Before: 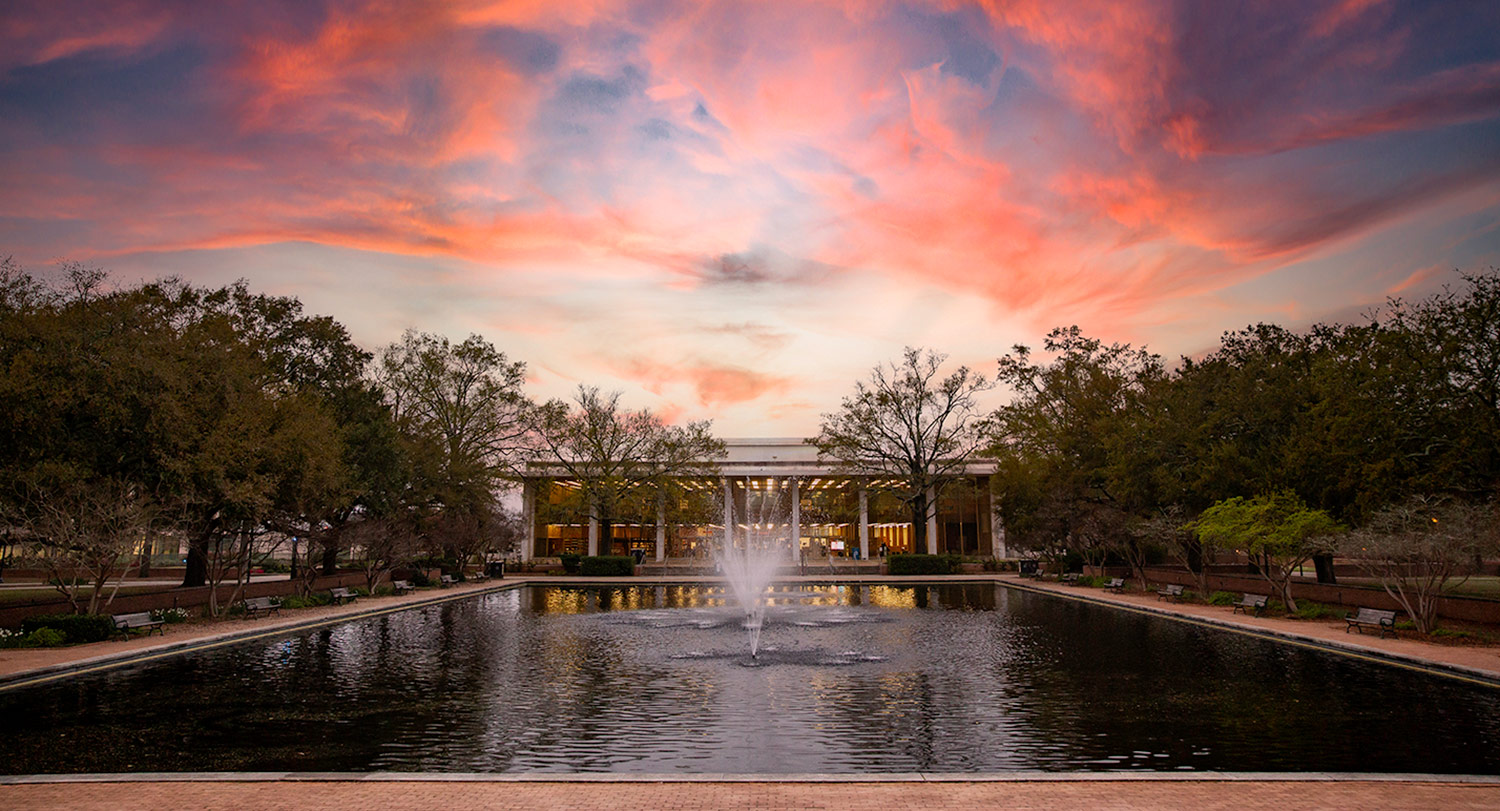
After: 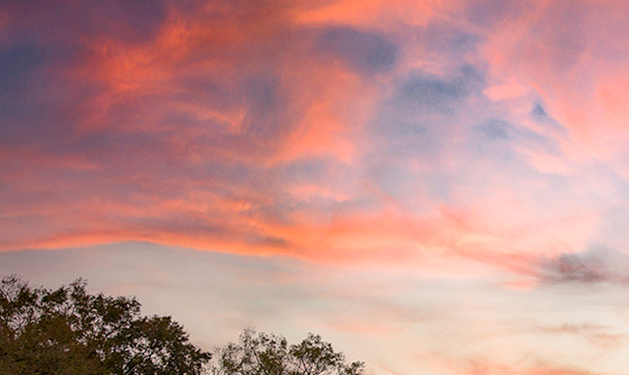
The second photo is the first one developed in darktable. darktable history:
tone equalizer: on, module defaults
crop and rotate: left 10.817%, top 0.062%, right 47.194%, bottom 53.626%
